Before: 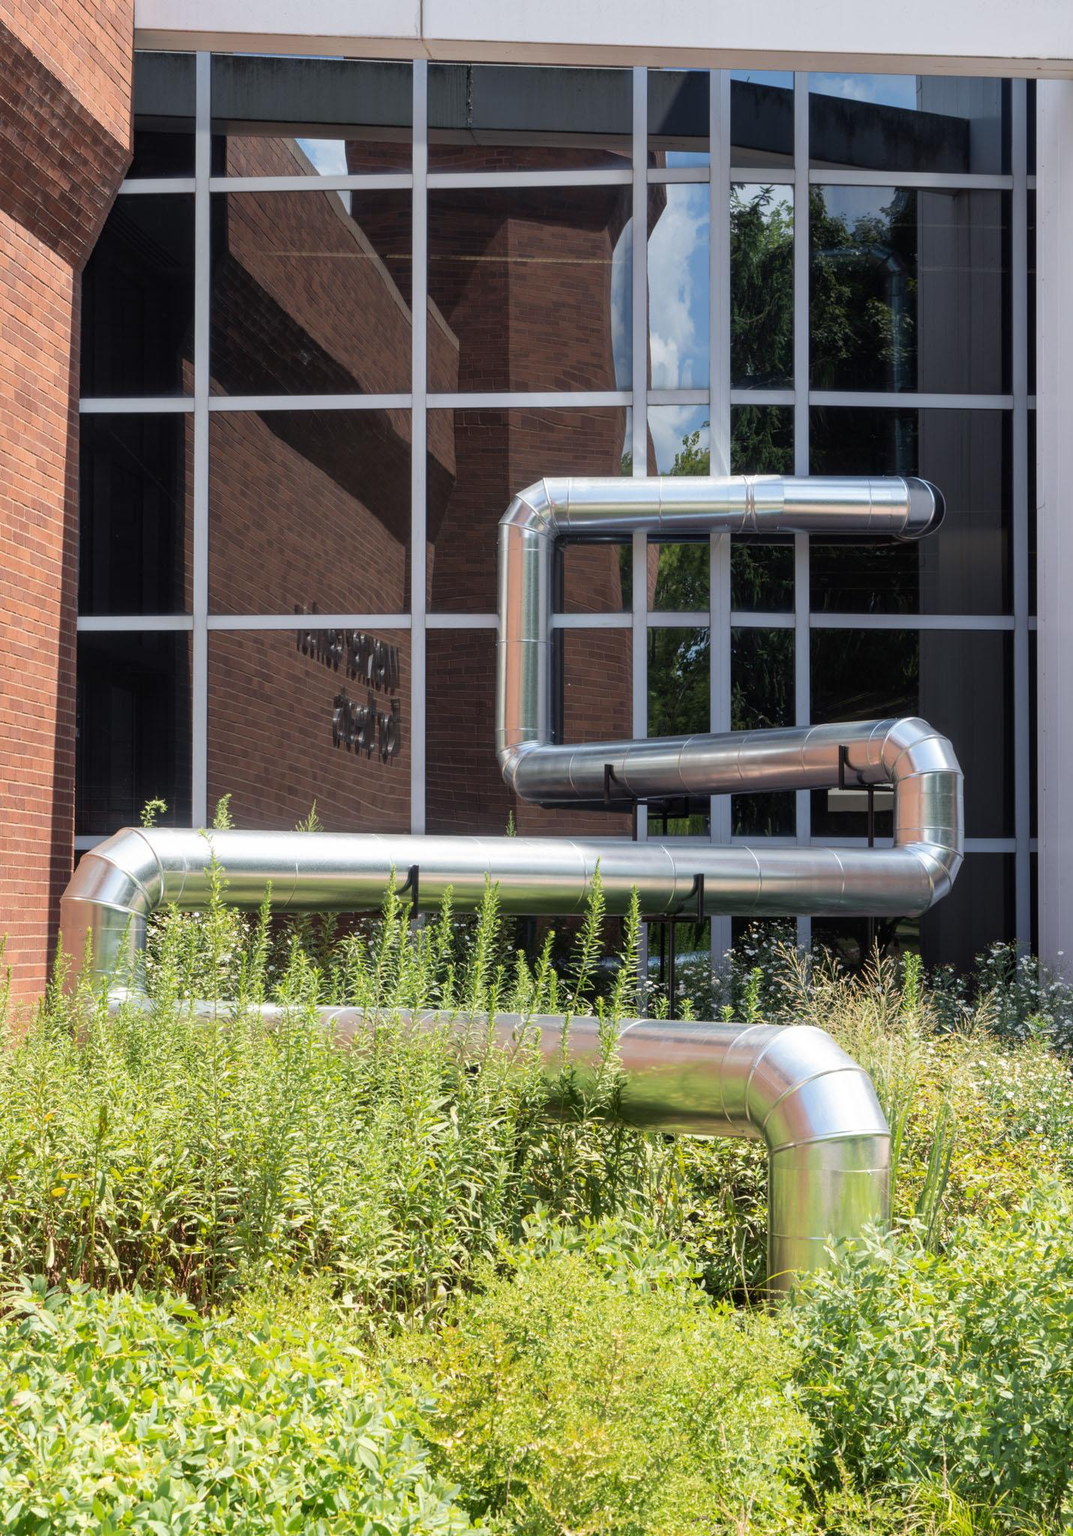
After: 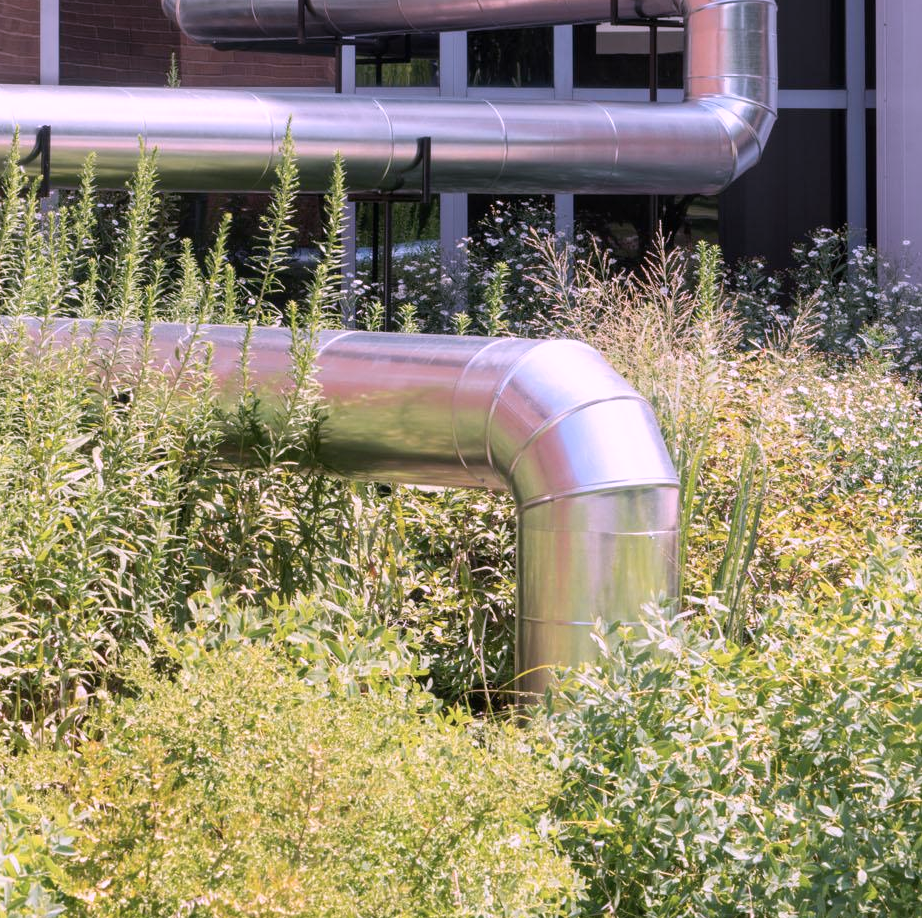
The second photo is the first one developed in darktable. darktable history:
color correction: highlights a* 15.46, highlights b* -20.56
crop and rotate: left 35.509%, top 50.238%, bottom 4.934%
shadows and highlights: shadows 37.27, highlights -28.18, soften with gaussian
